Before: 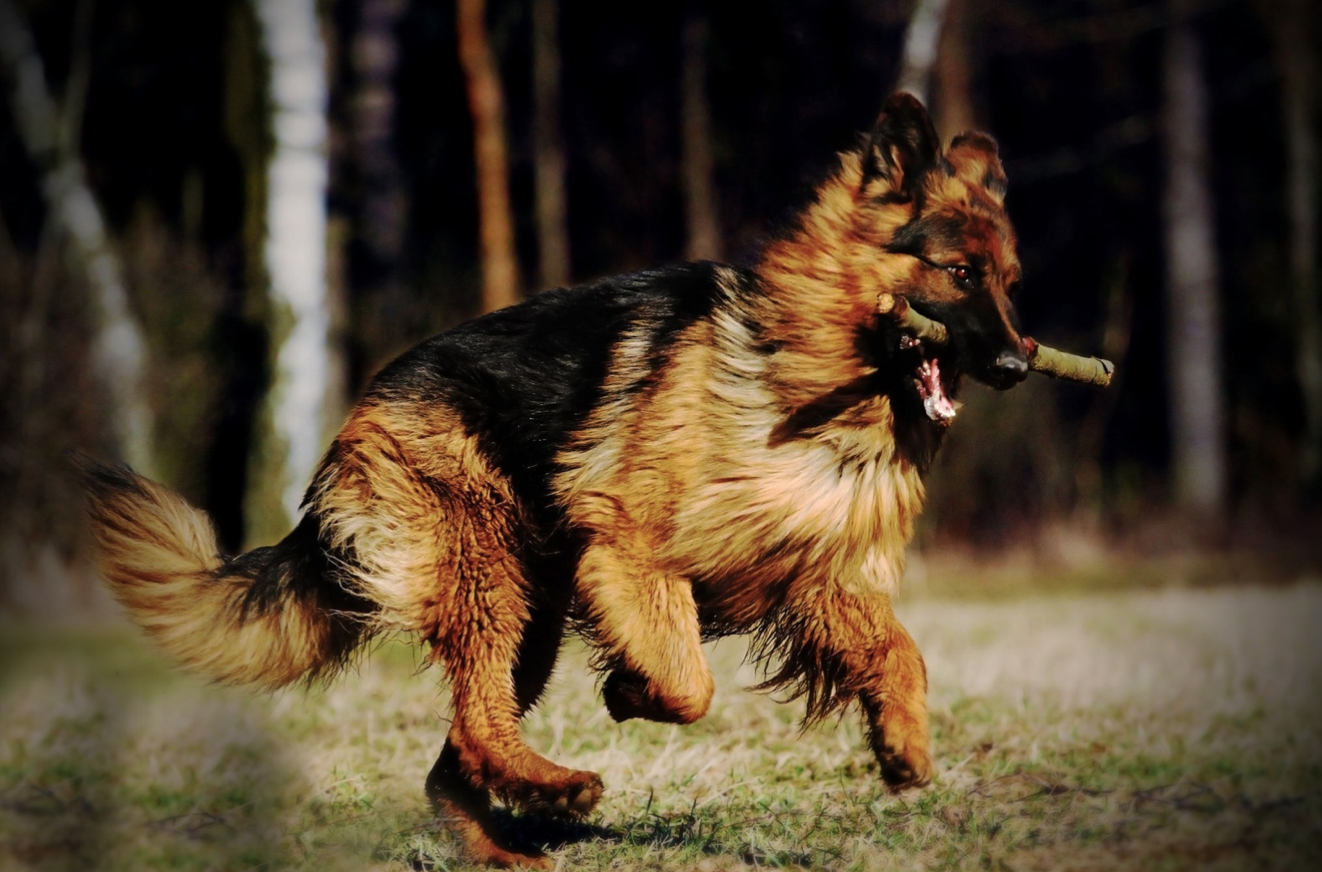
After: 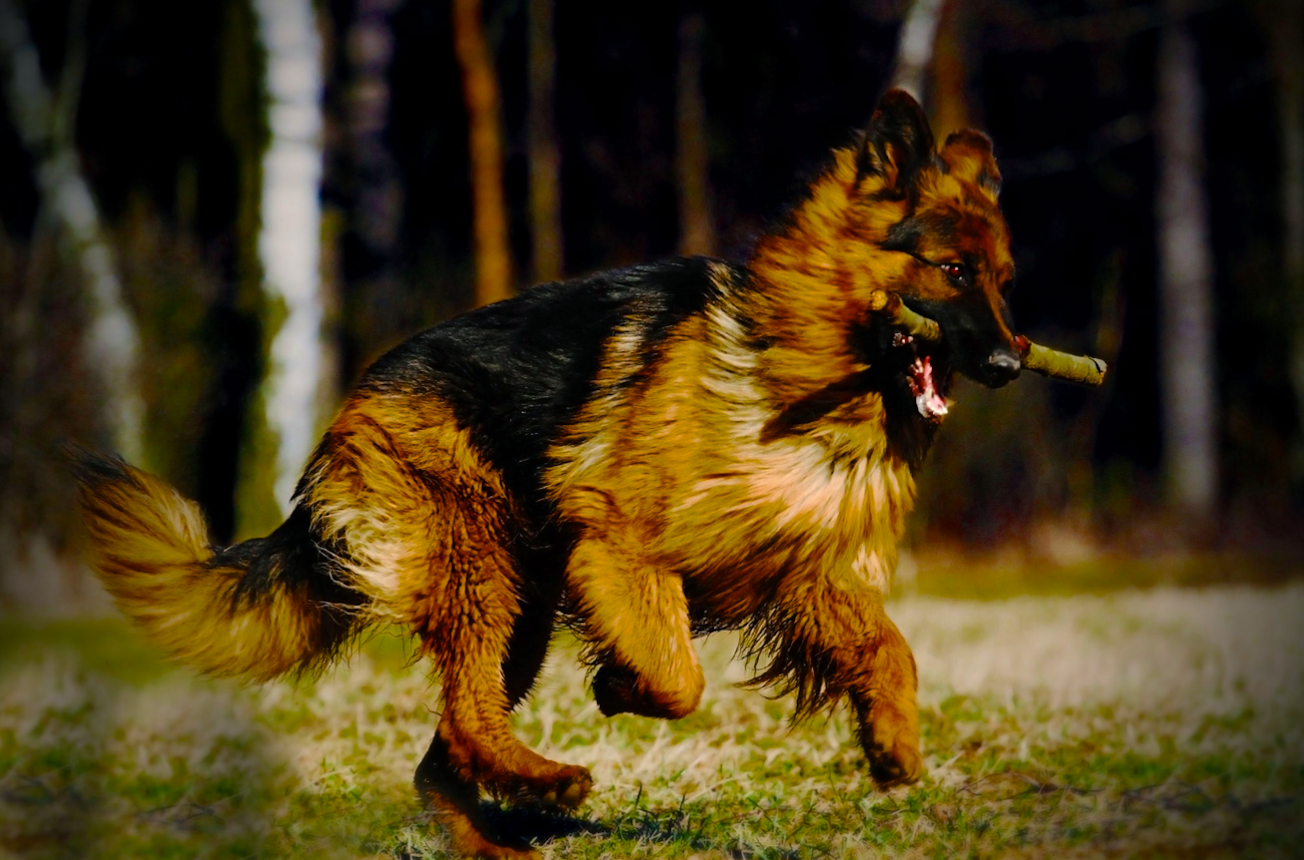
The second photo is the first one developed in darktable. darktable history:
color balance rgb: shadows lift › chroma 2.008%, shadows lift › hue 218.06°, perceptual saturation grading › global saturation 29.806%, global vibrance 16.304%, saturation formula JzAzBz (2021)
crop and rotate: angle -0.513°
